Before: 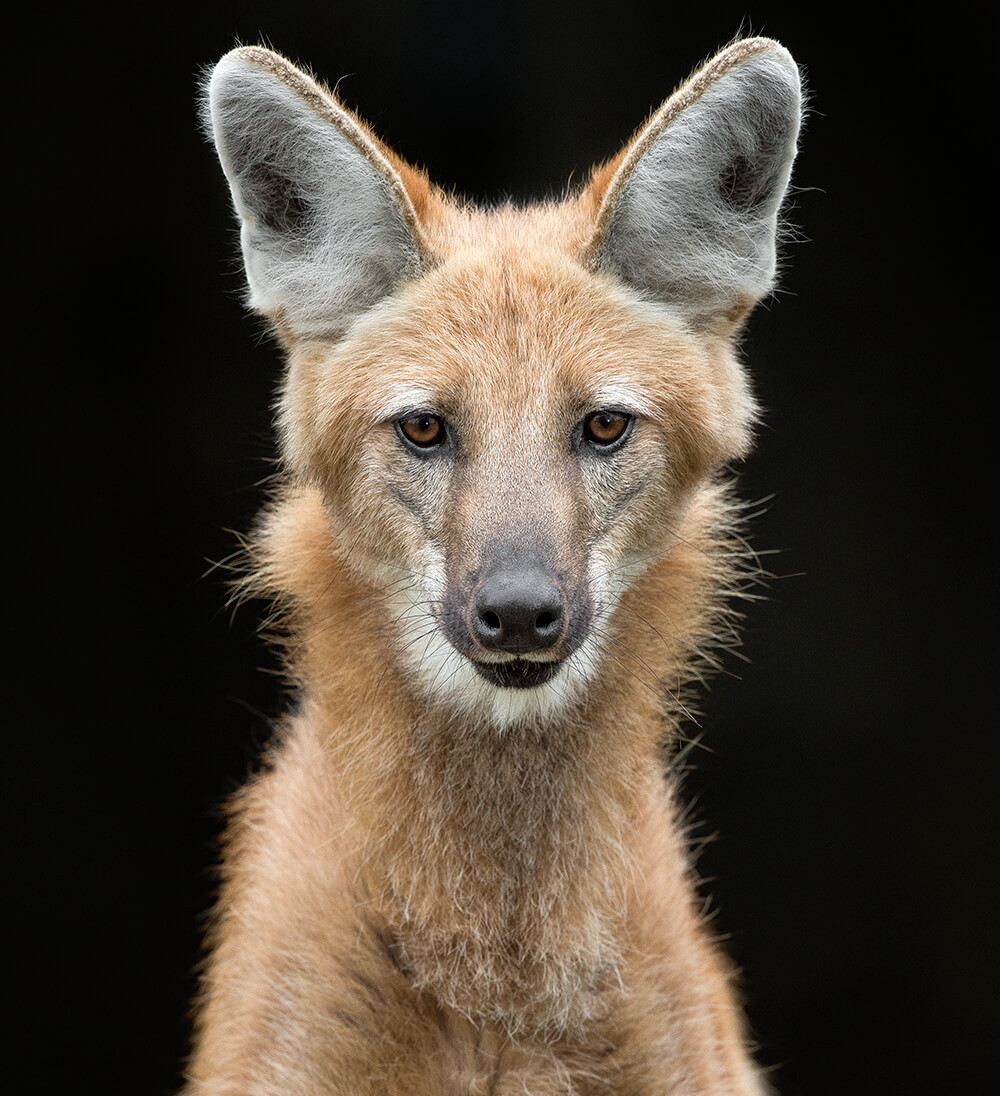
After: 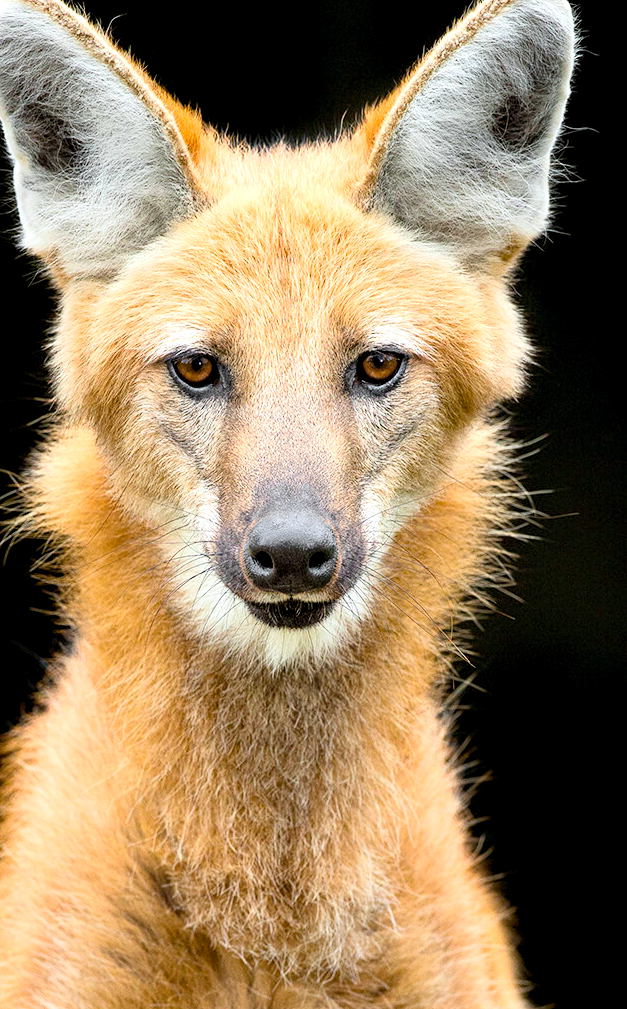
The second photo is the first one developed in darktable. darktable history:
contrast brightness saturation: contrast 0.202, brightness 0.143, saturation 0.149
color balance rgb: global offset › luminance -0.493%, perceptual saturation grading › global saturation 19.839%, perceptual brilliance grading › global brilliance 10.641%, perceptual brilliance grading › shadows 14.333%, global vibrance 20%
crop and rotate: left 22.719%, top 5.635%, right 14.571%, bottom 2.276%
